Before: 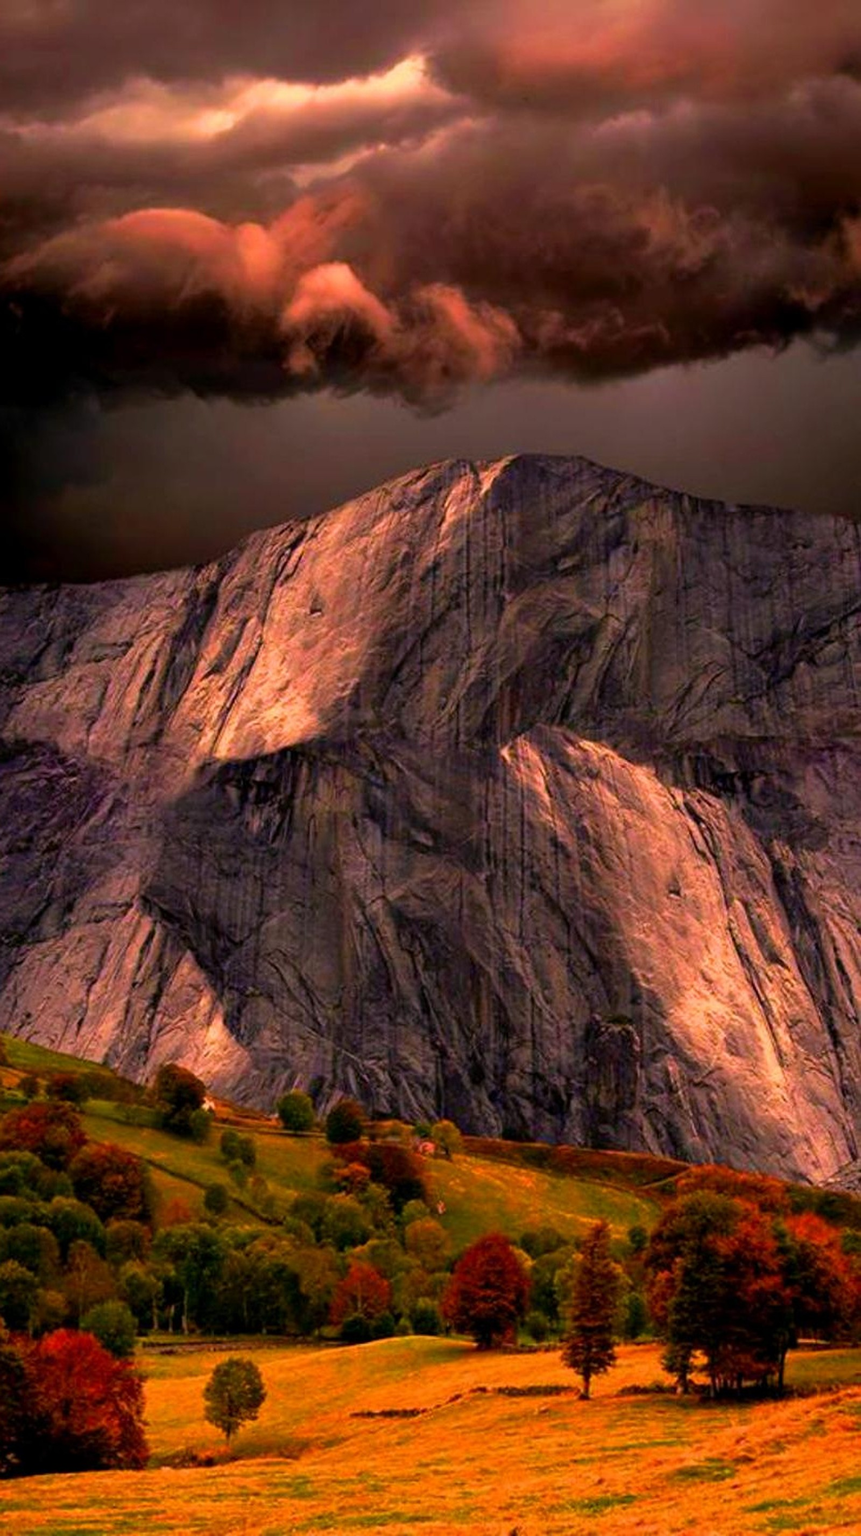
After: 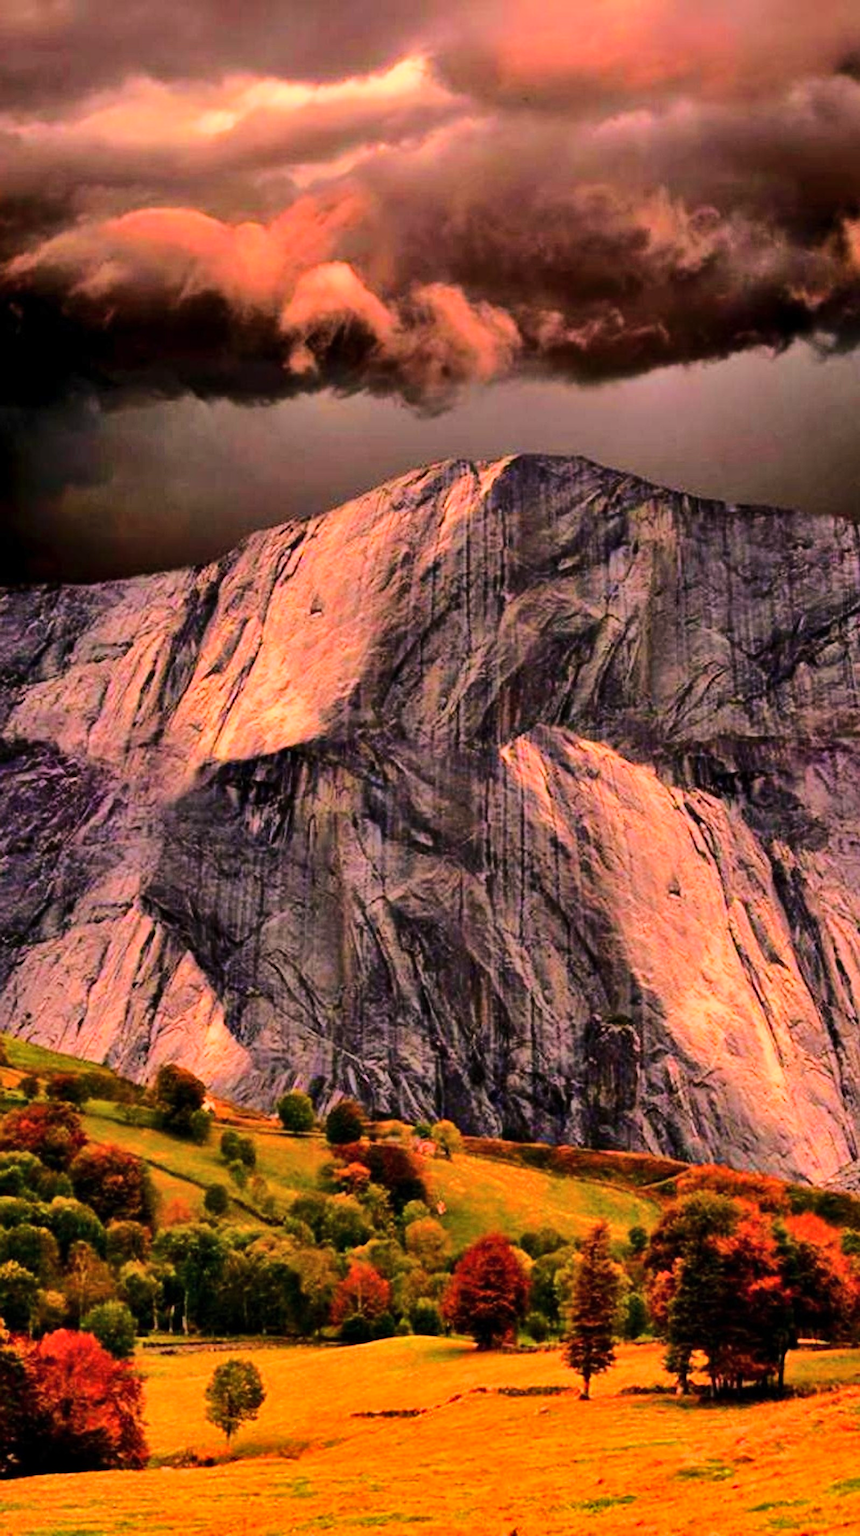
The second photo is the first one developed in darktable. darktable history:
tone equalizer: -7 EV 0.153 EV, -6 EV 0.58 EV, -5 EV 1.18 EV, -4 EV 1.33 EV, -3 EV 1.15 EV, -2 EV 0.6 EV, -1 EV 0.157 EV, edges refinement/feathering 500, mask exposure compensation -1.57 EV, preserve details no
shadows and highlights: soften with gaussian
